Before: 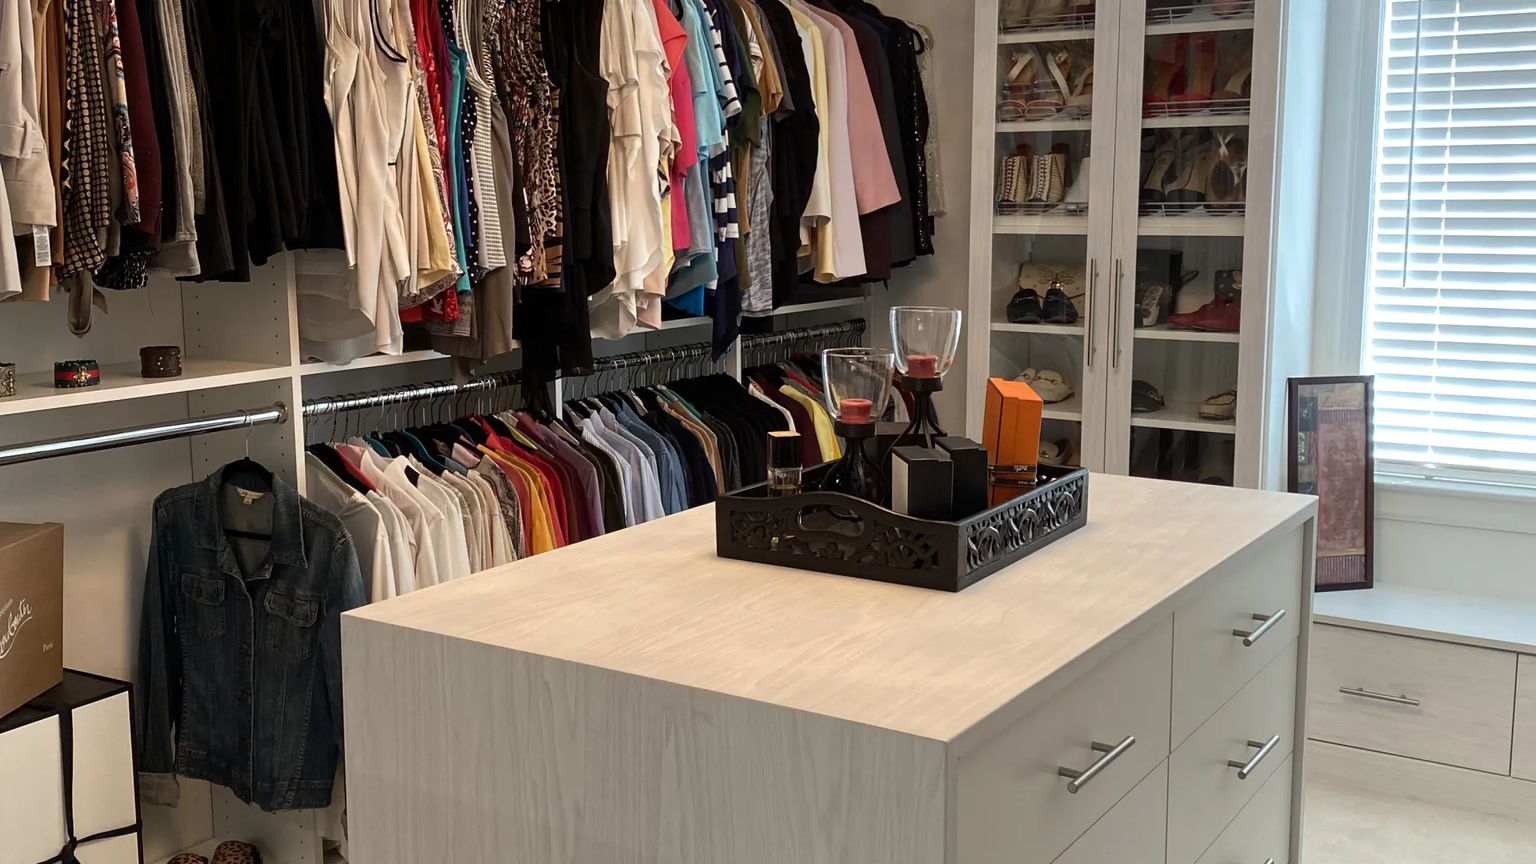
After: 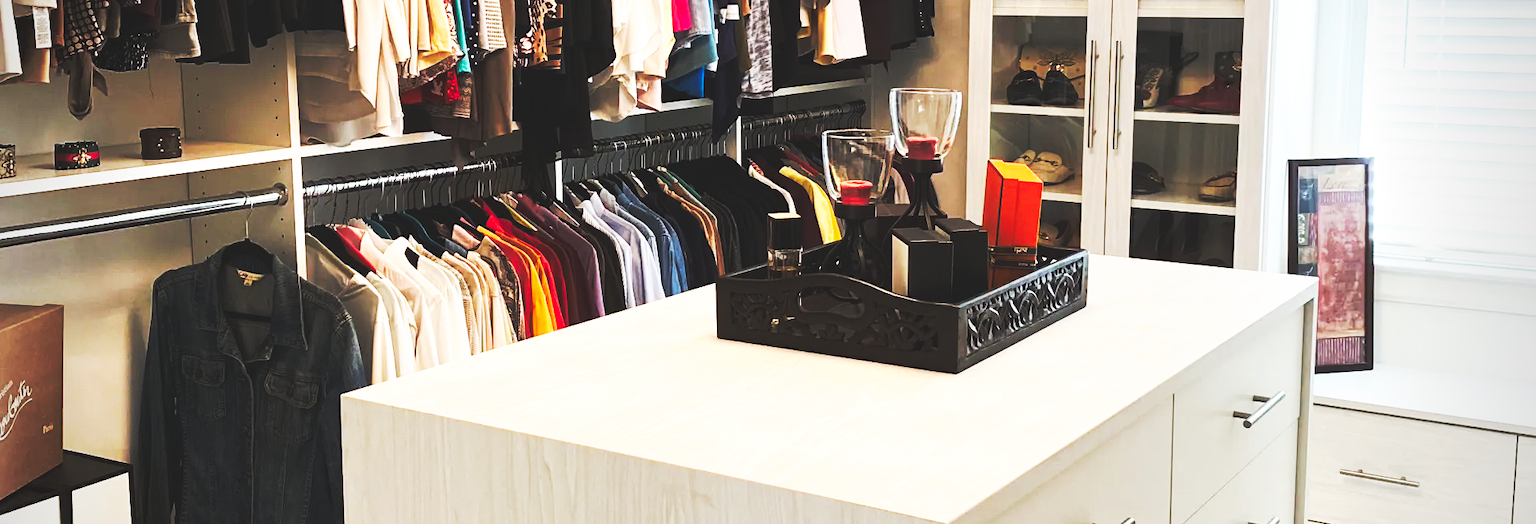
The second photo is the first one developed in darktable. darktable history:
crop and rotate: top 25.357%, bottom 13.942%
vignetting: unbound false
color balance rgb: perceptual saturation grading › global saturation 3.7%, global vibrance 5.56%, contrast 3.24%
base curve: curves: ch0 [(0, 0.015) (0.085, 0.116) (0.134, 0.298) (0.19, 0.545) (0.296, 0.764) (0.599, 0.982) (1, 1)], preserve colors none
